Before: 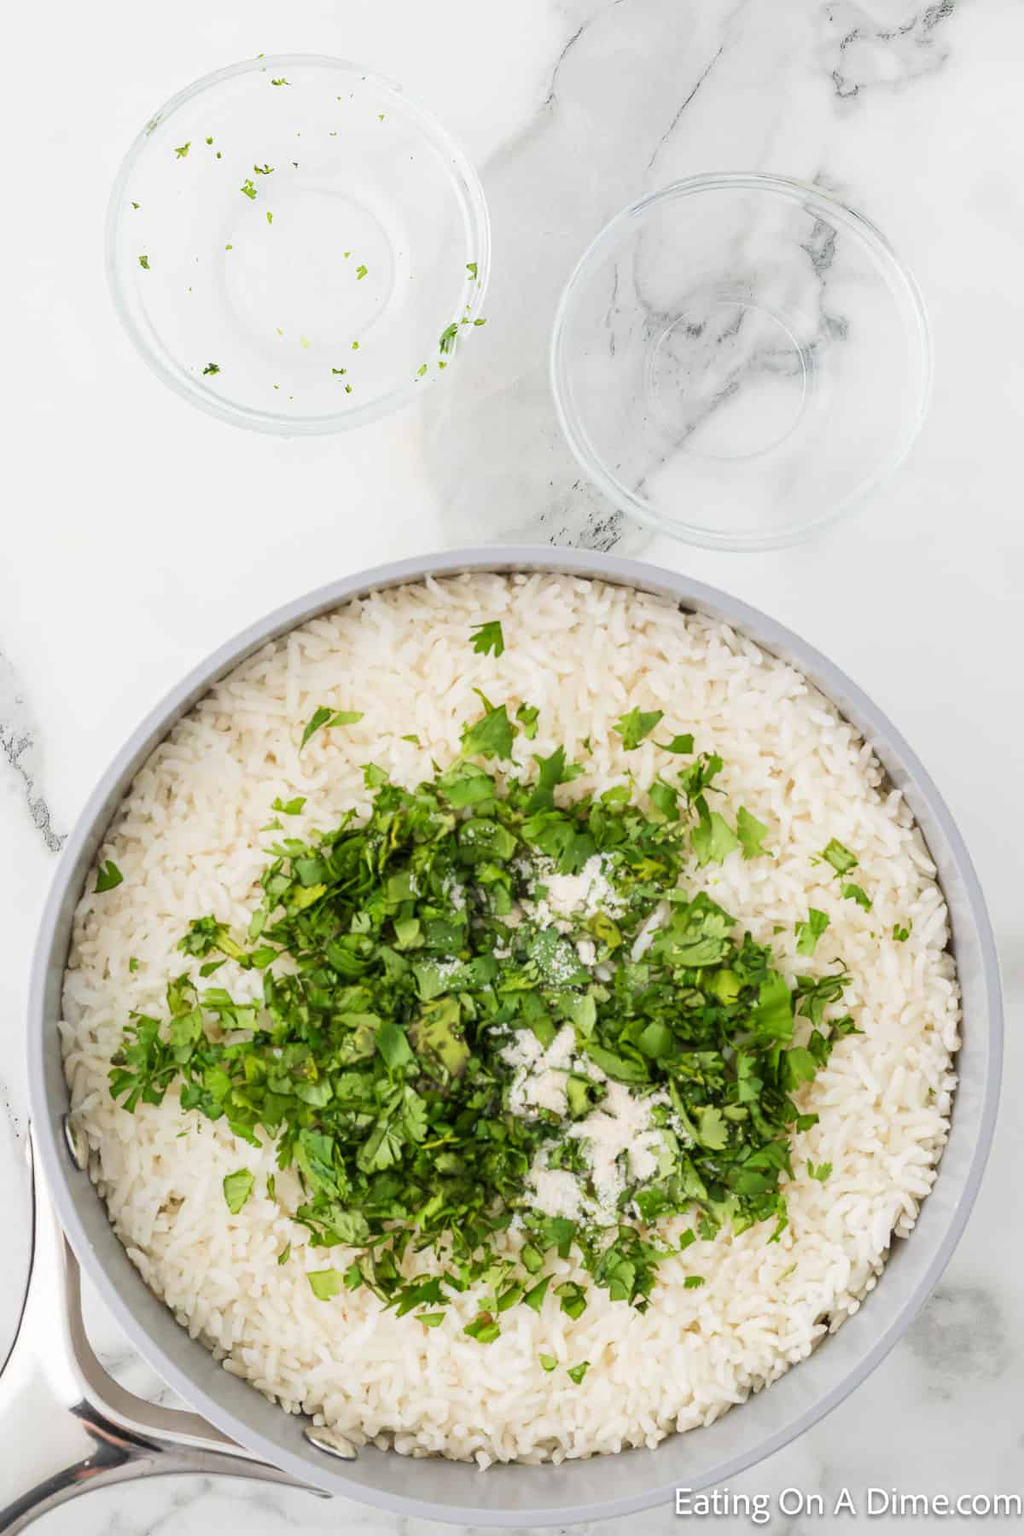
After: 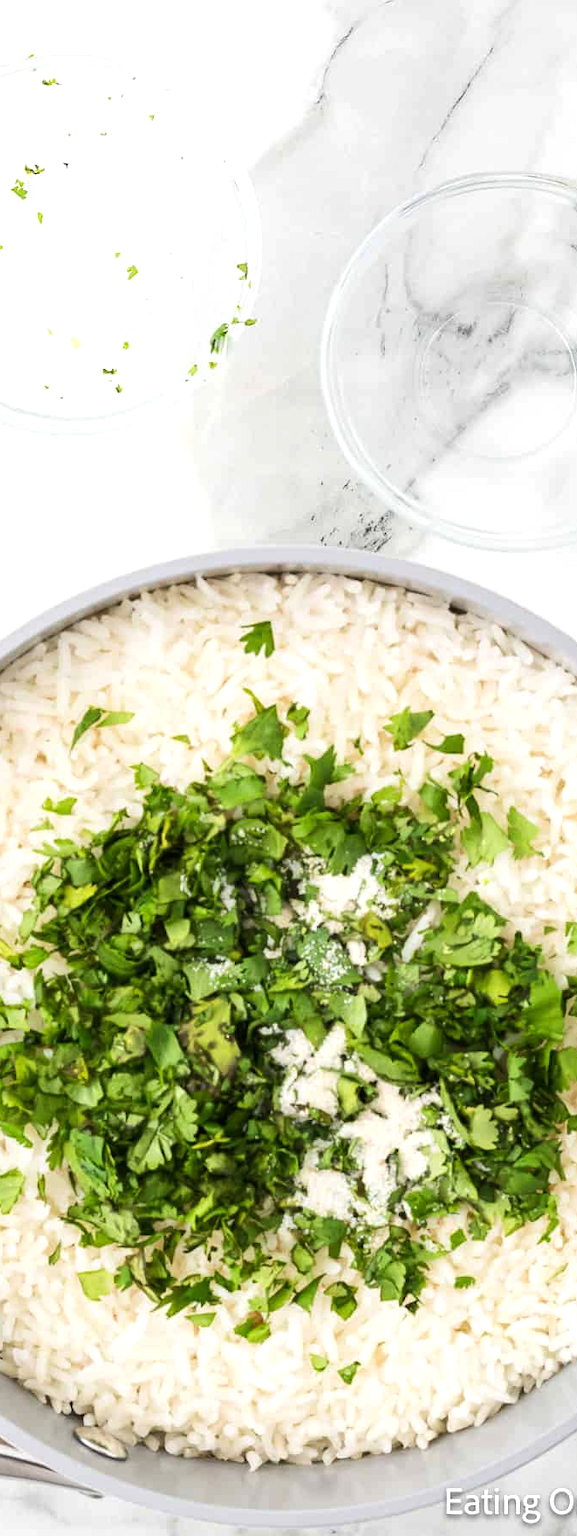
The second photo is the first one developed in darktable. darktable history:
crop and rotate: left 22.464%, right 21.081%
tone equalizer: -8 EV -0.408 EV, -7 EV -0.374 EV, -6 EV -0.31 EV, -5 EV -0.258 EV, -3 EV 0.248 EV, -2 EV 0.359 EV, -1 EV 0.386 EV, +0 EV 0.441 EV, edges refinement/feathering 500, mask exposure compensation -1.57 EV, preserve details no
